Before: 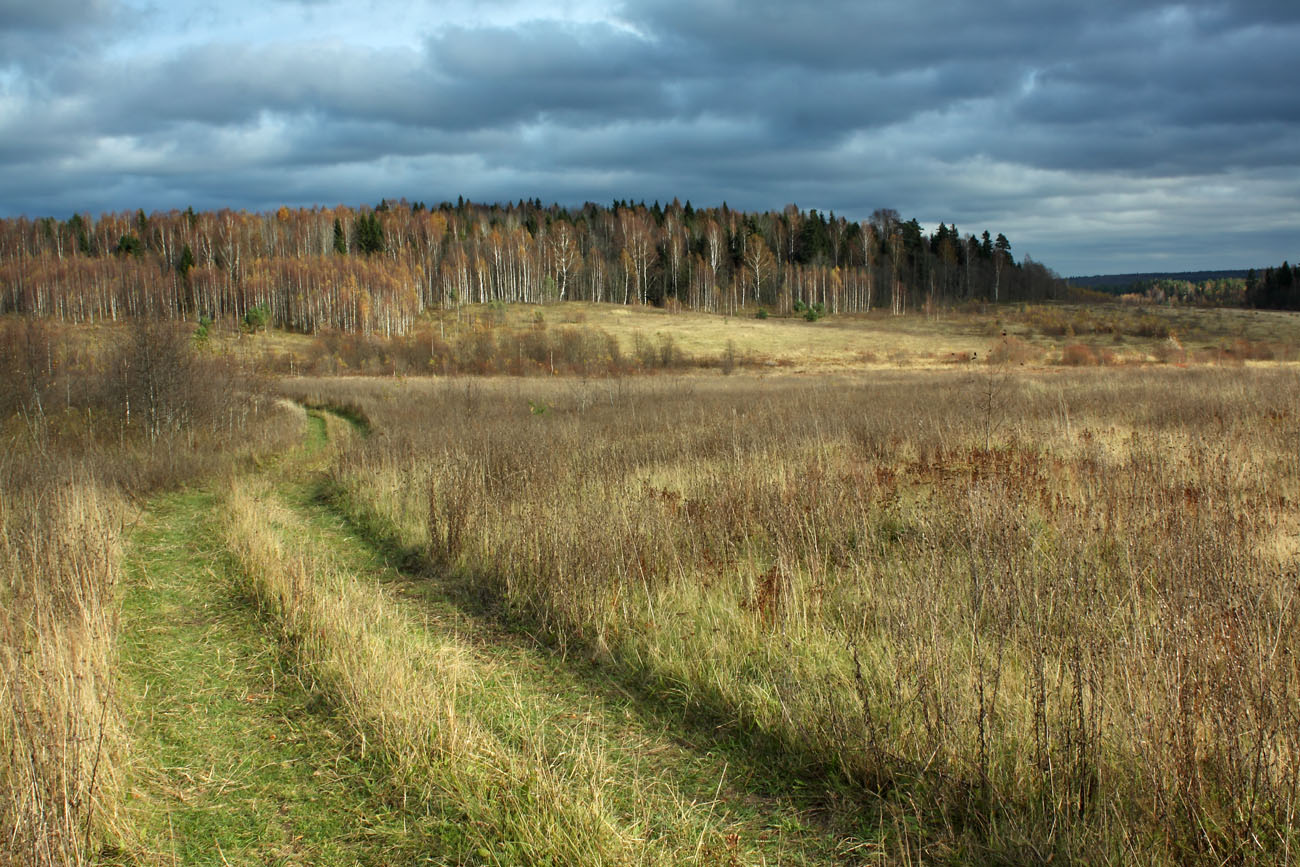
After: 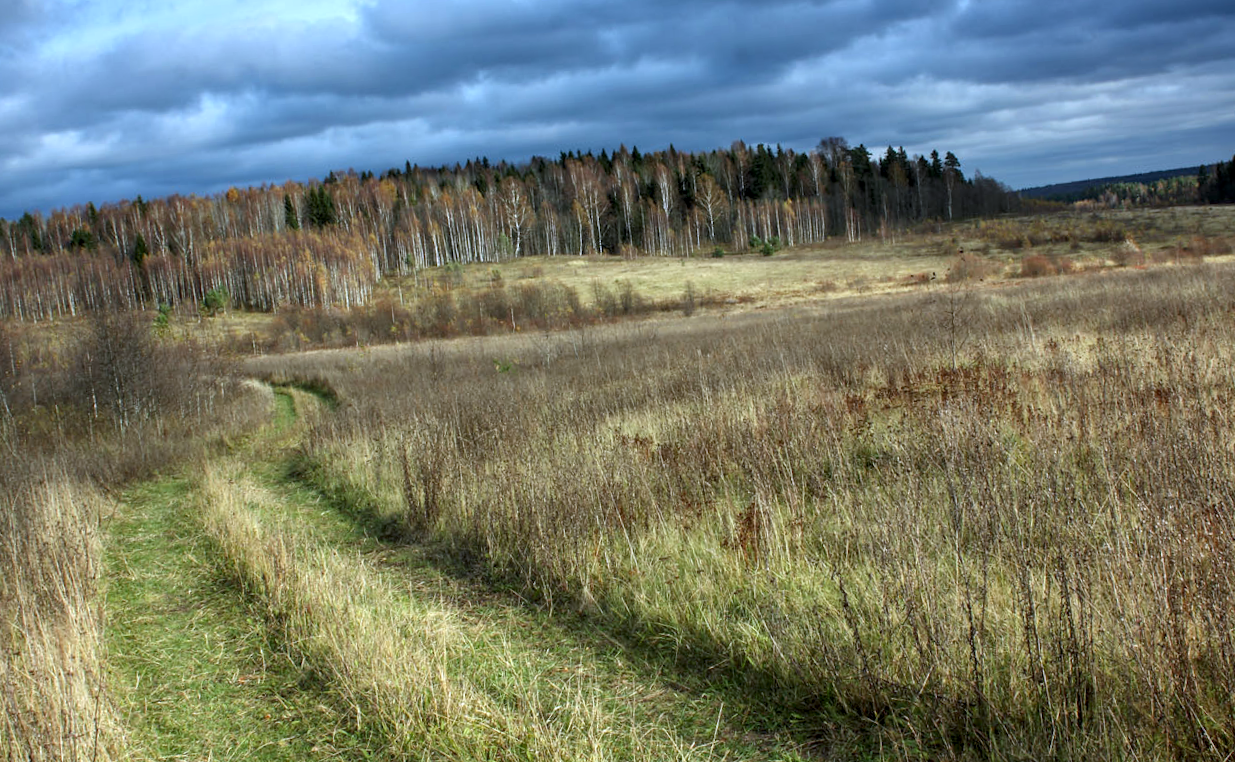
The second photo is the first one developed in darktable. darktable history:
rotate and perspective: rotation -5°, crop left 0.05, crop right 0.952, crop top 0.11, crop bottom 0.89
local contrast: on, module defaults
white balance: red 0.948, green 1.02, blue 1.176
